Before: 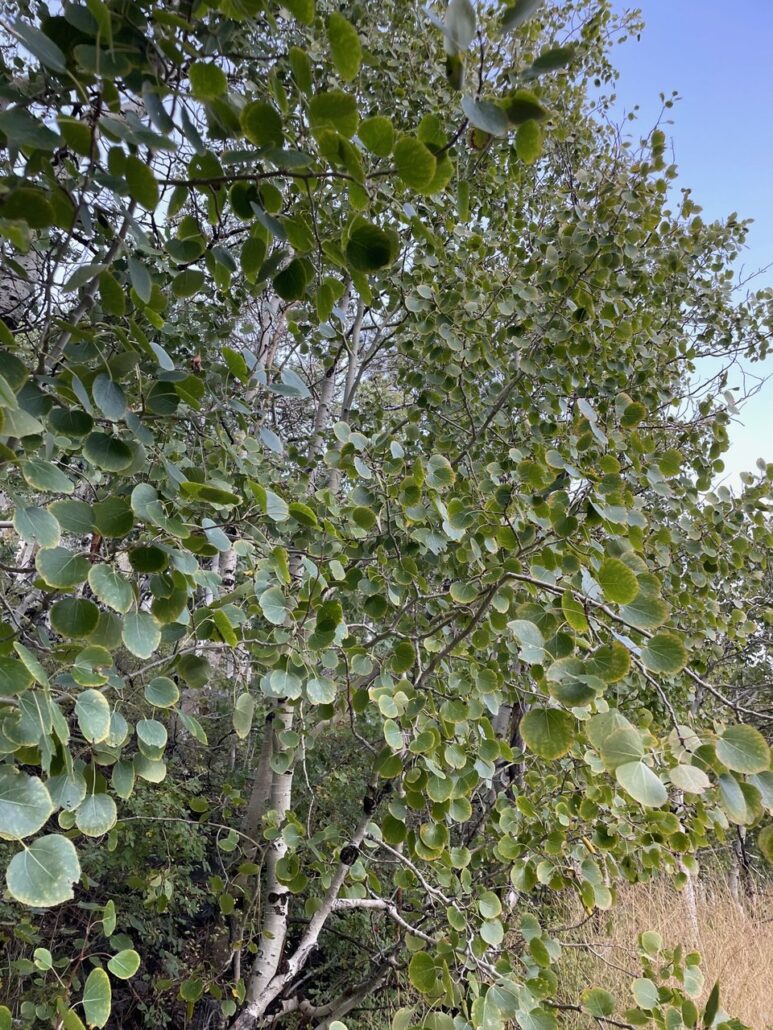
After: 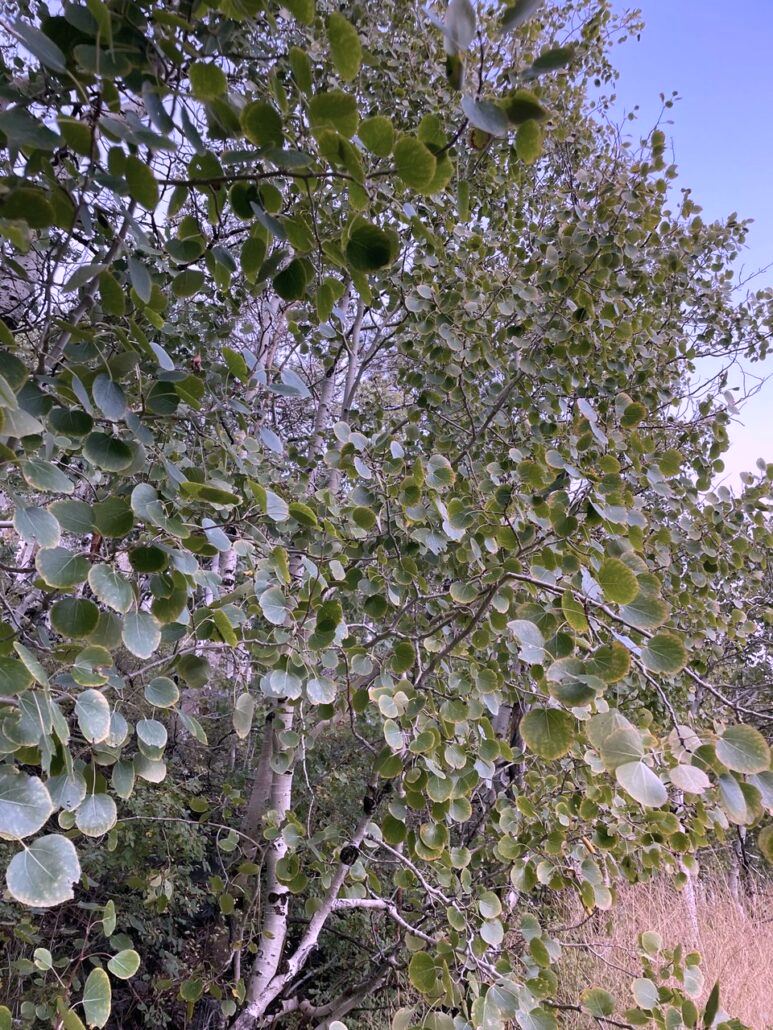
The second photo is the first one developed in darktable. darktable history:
color correction: highlights a* 15.31, highlights b* -20.77
